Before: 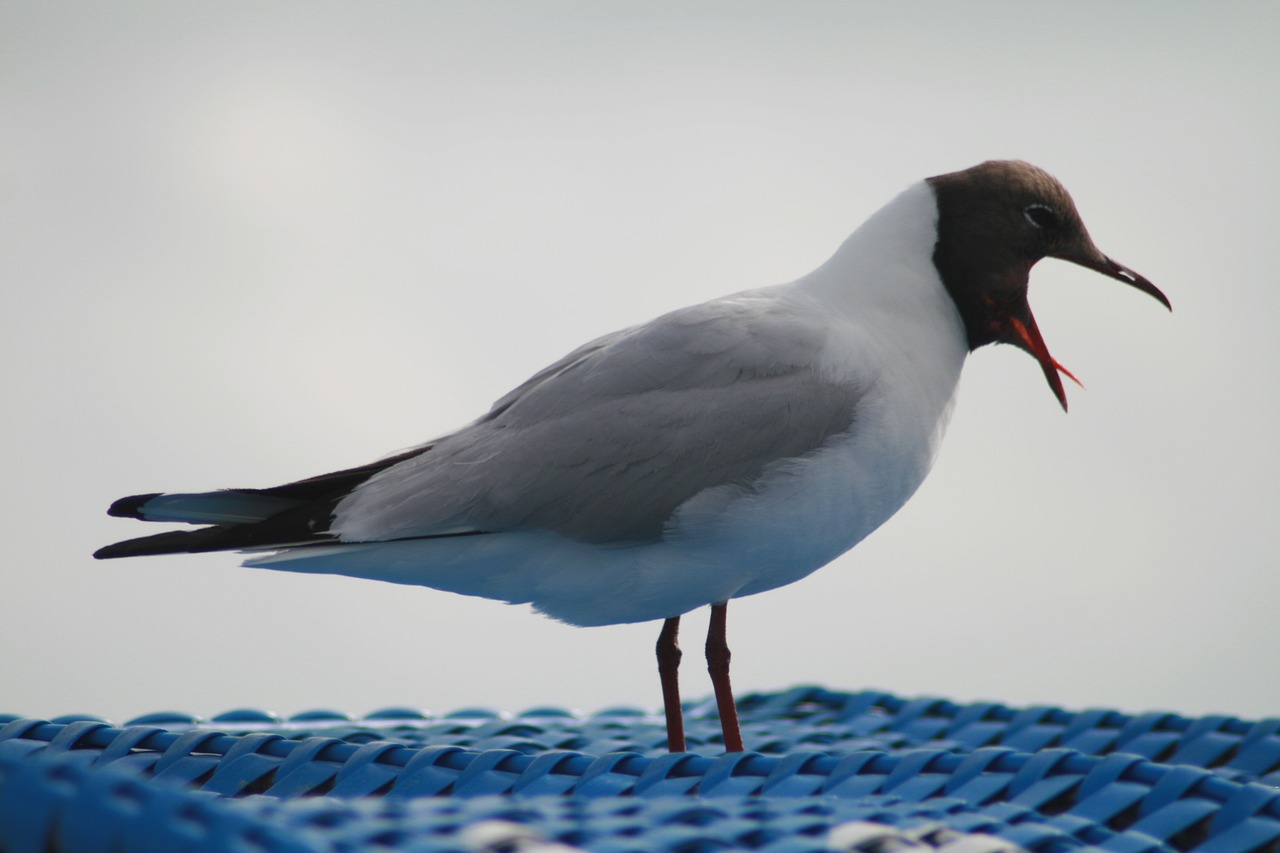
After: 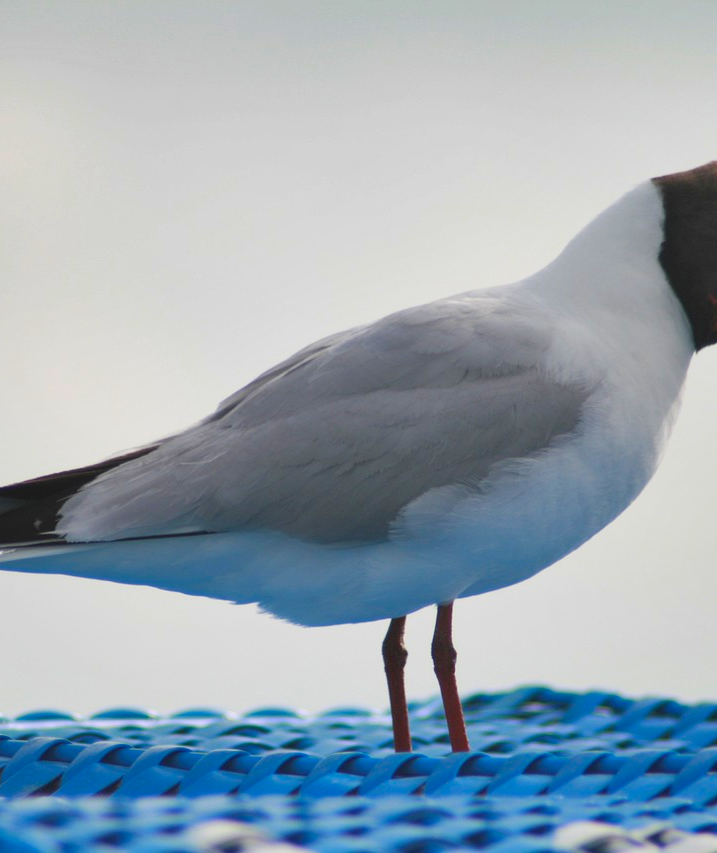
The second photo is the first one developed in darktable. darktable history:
contrast brightness saturation: contrast 0.066, brightness 0.172, saturation 0.403
shadows and highlights: soften with gaussian
crop: left 21.443%, right 22.524%
